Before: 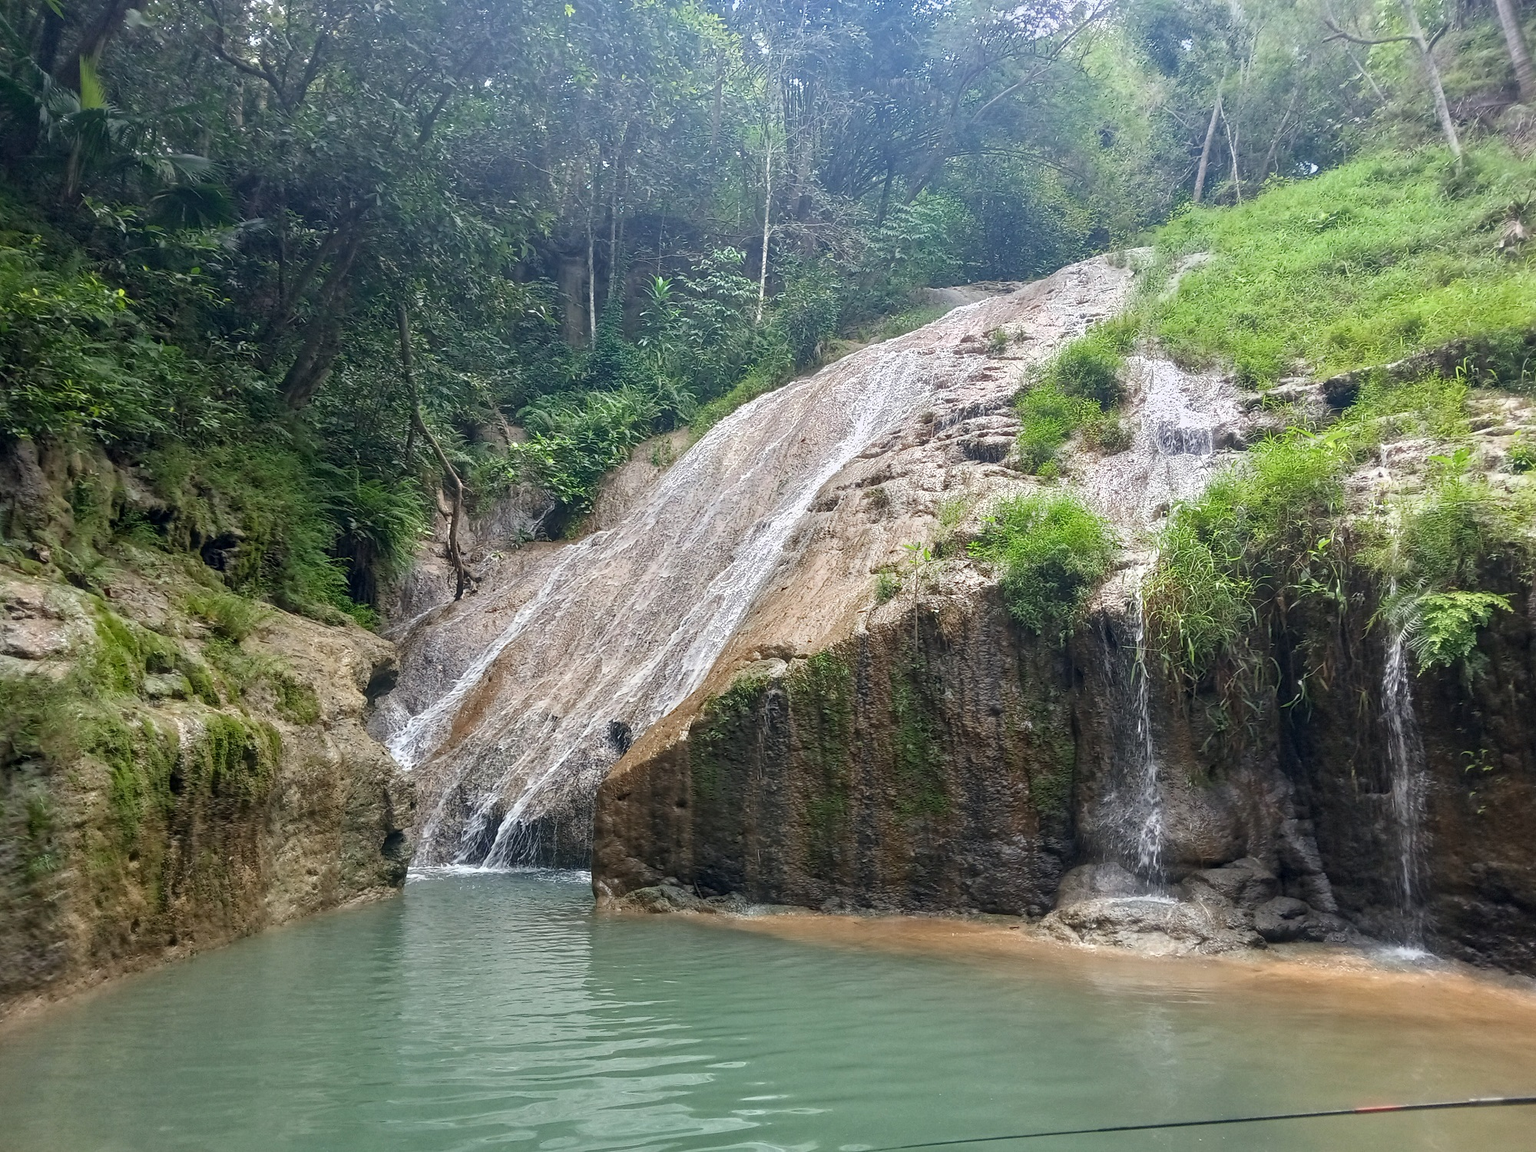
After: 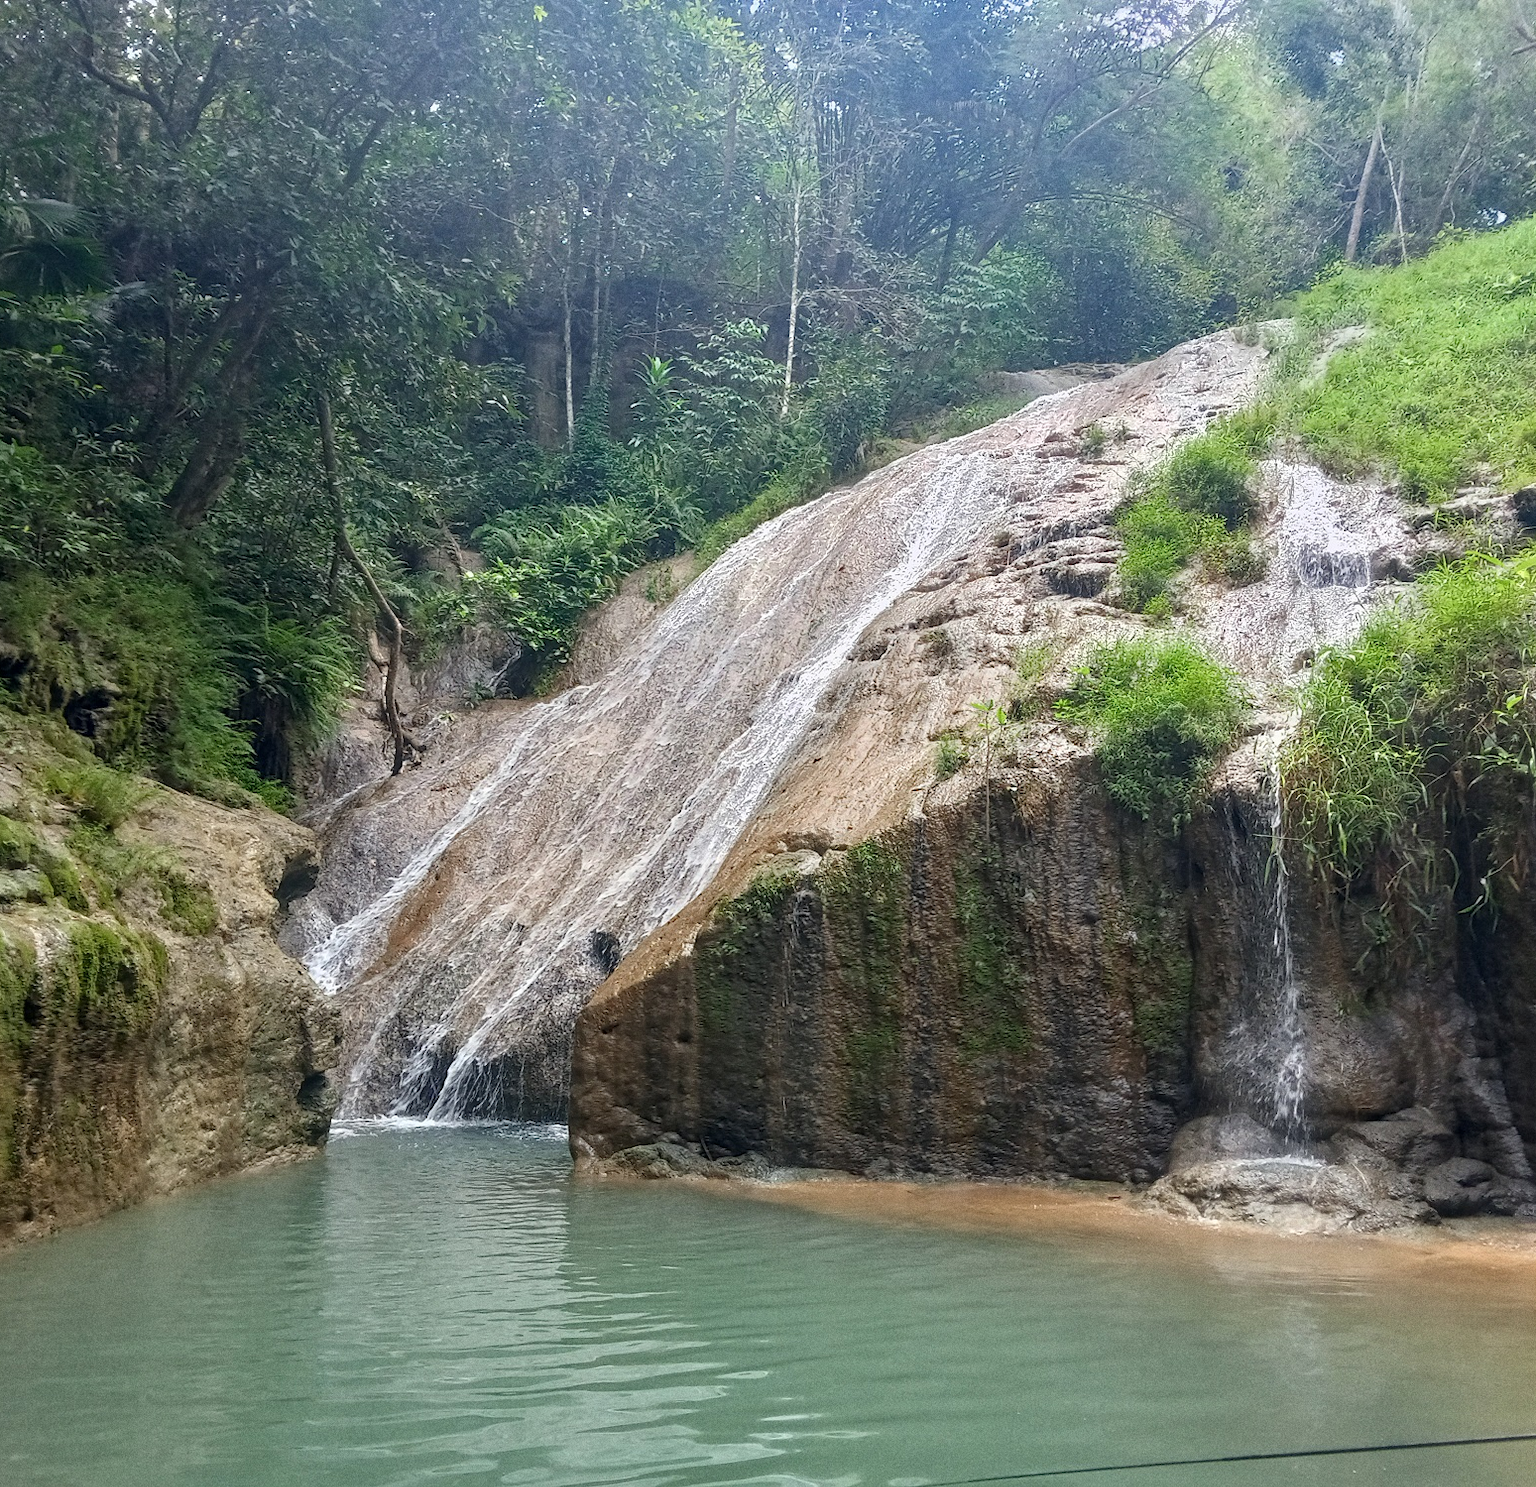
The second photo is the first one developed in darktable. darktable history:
grain: coarseness 0.09 ISO
crop: left 9.88%, right 12.664%
